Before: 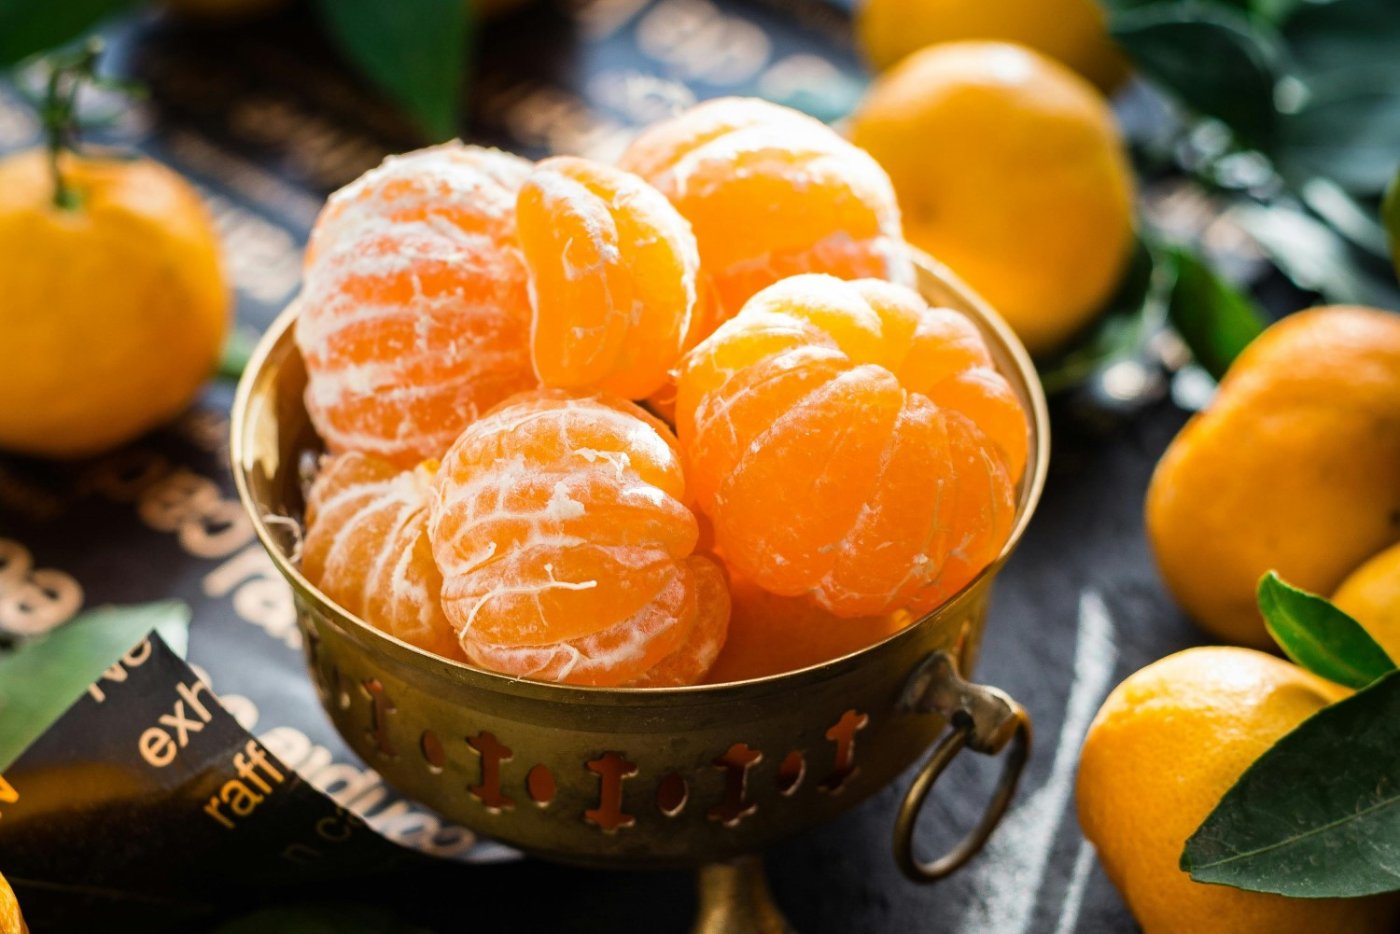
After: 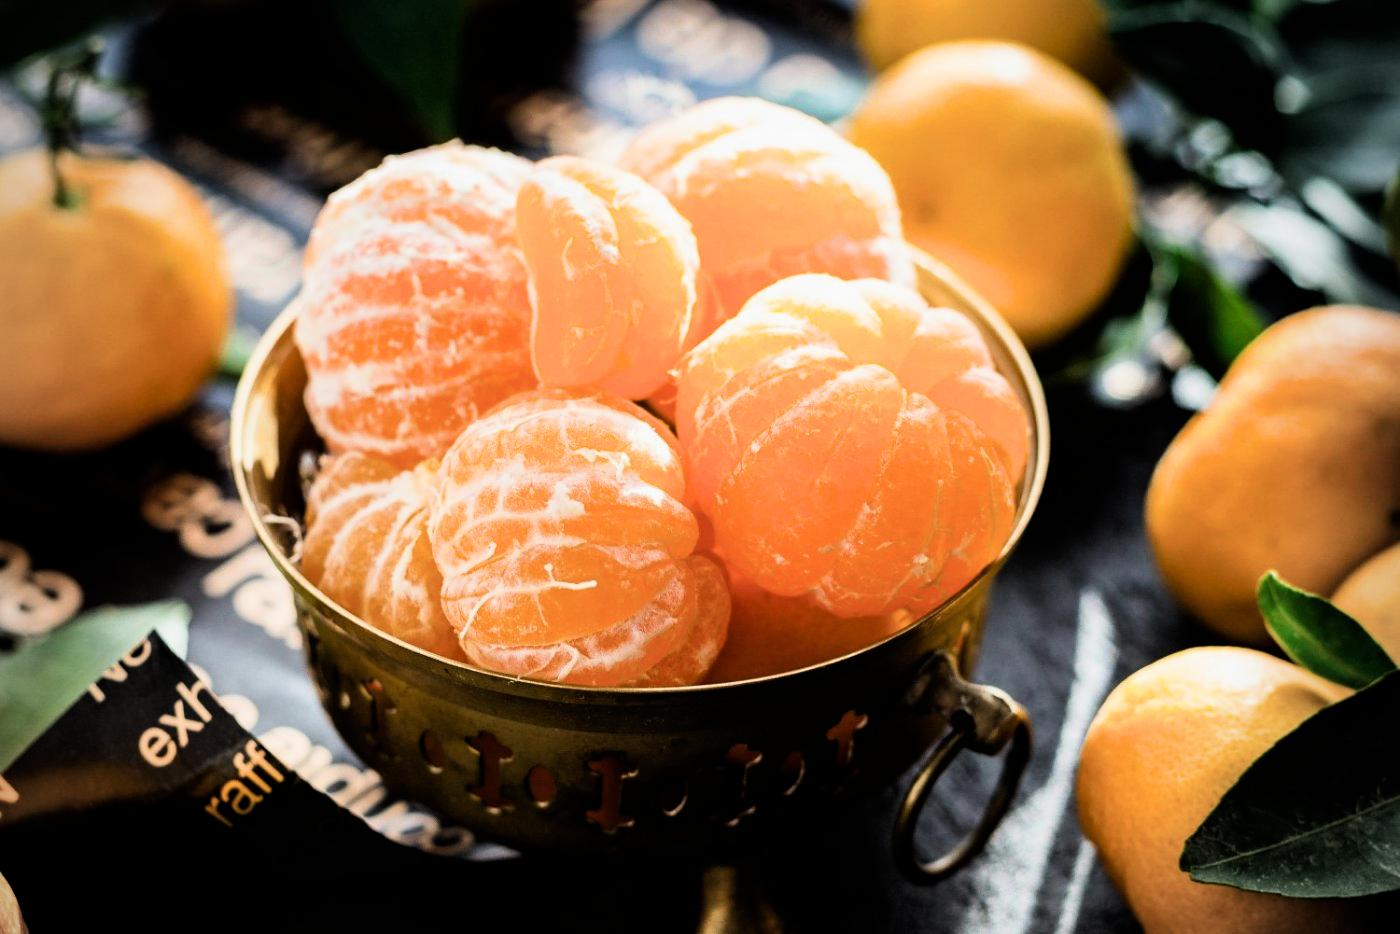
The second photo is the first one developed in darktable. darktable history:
filmic rgb: black relative exposure -5.42 EV, white relative exposure 2.85 EV, dynamic range scaling -37.73%, hardness 4, contrast 1.605, highlights saturation mix -0.93%
vignetting: fall-off radius 60.65%
